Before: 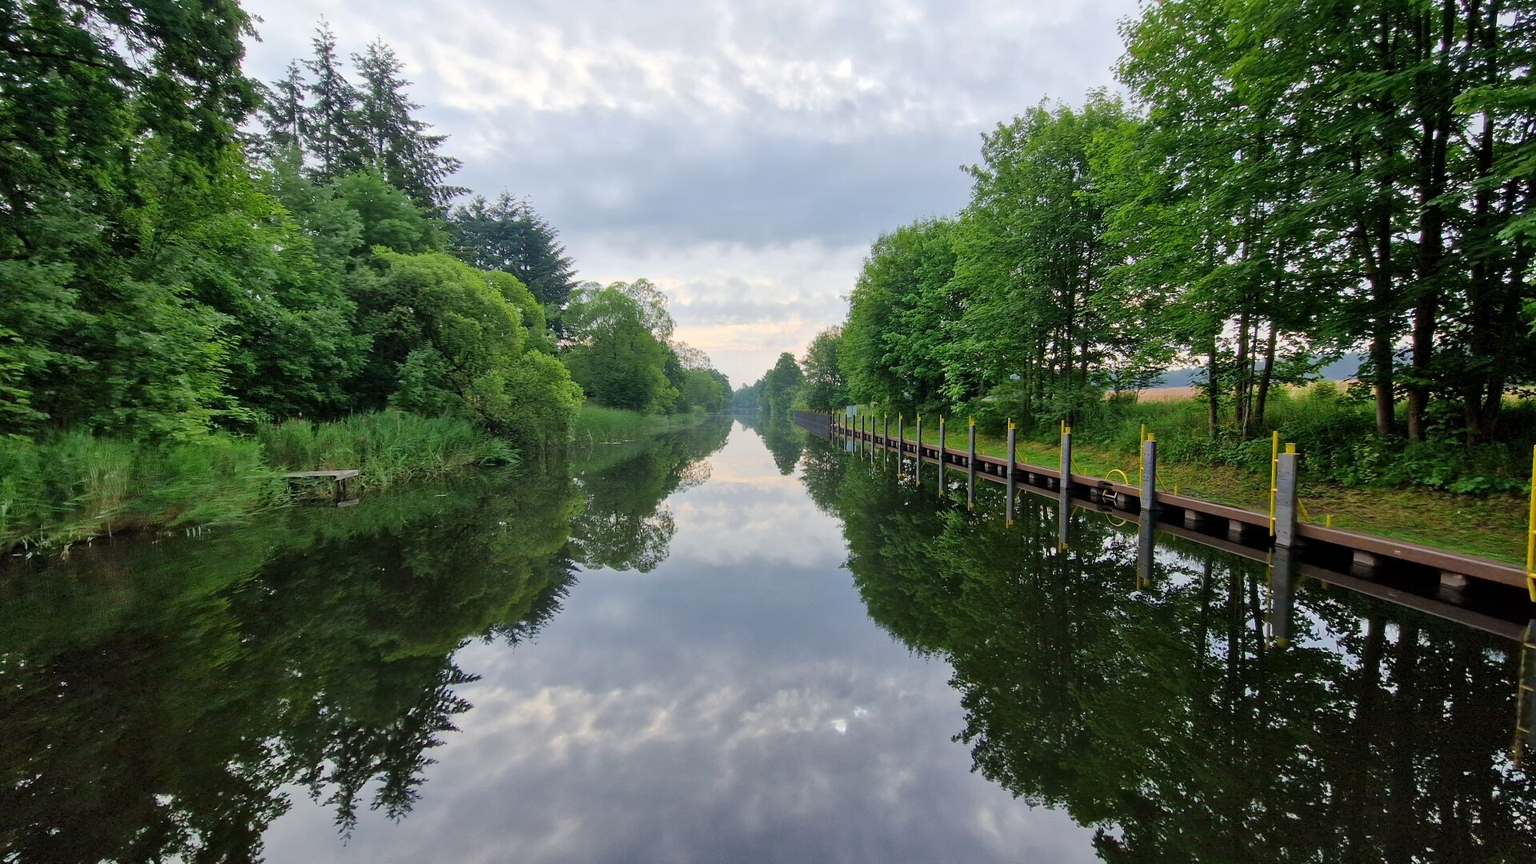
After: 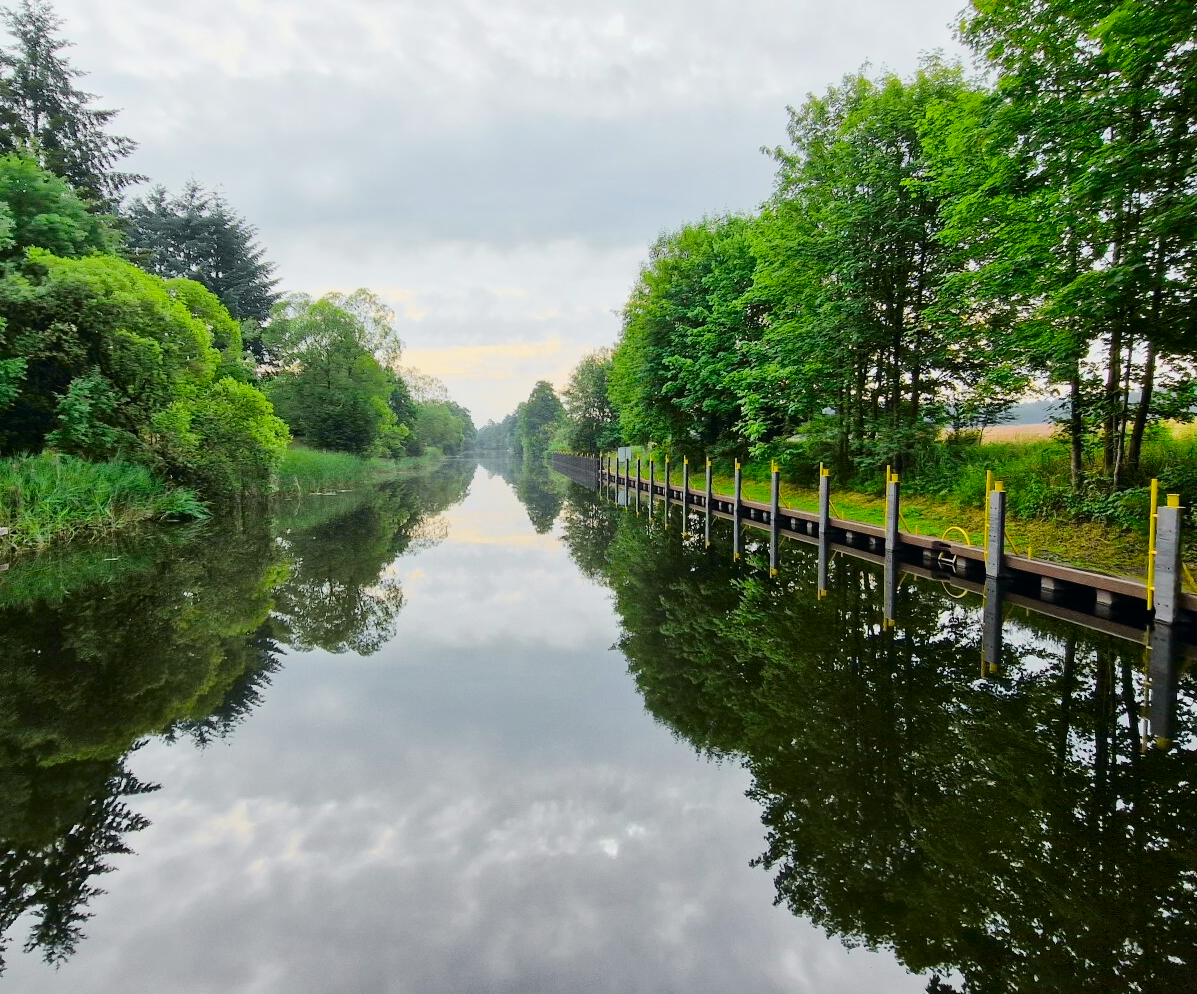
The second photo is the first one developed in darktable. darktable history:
crop and rotate: left 22.918%, top 5.629%, right 14.711%, bottom 2.247%
tone curve: curves: ch0 [(0, 0) (0.11, 0.081) (0.256, 0.259) (0.398, 0.475) (0.498, 0.611) (0.65, 0.757) (0.835, 0.883) (1, 0.961)]; ch1 [(0, 0) (0.346, 0.307) (0.408, 0.369) (0.453, 0.457) (0.482, 0.479) (0.502, 0.498) (0.521, 0.51) (0.553, 0.554) (0.618, 0.65) (0.693, 0.727) (1, 1)]; ch2 [(0, 0) (0.366, 0.337) (0.434, 0.46) (0.485, 0.494) (0.5, 0.494) (0.511, 0.508) (0.537, 0.55) (0.579, 0.599) (0.621, 0.693) (1, 1)], color space Lab, independent channels, preserve colors none
local contrast: mode bilateral grid, contrast 100, coarseness 100, detail 94%, midtone range 0.2
